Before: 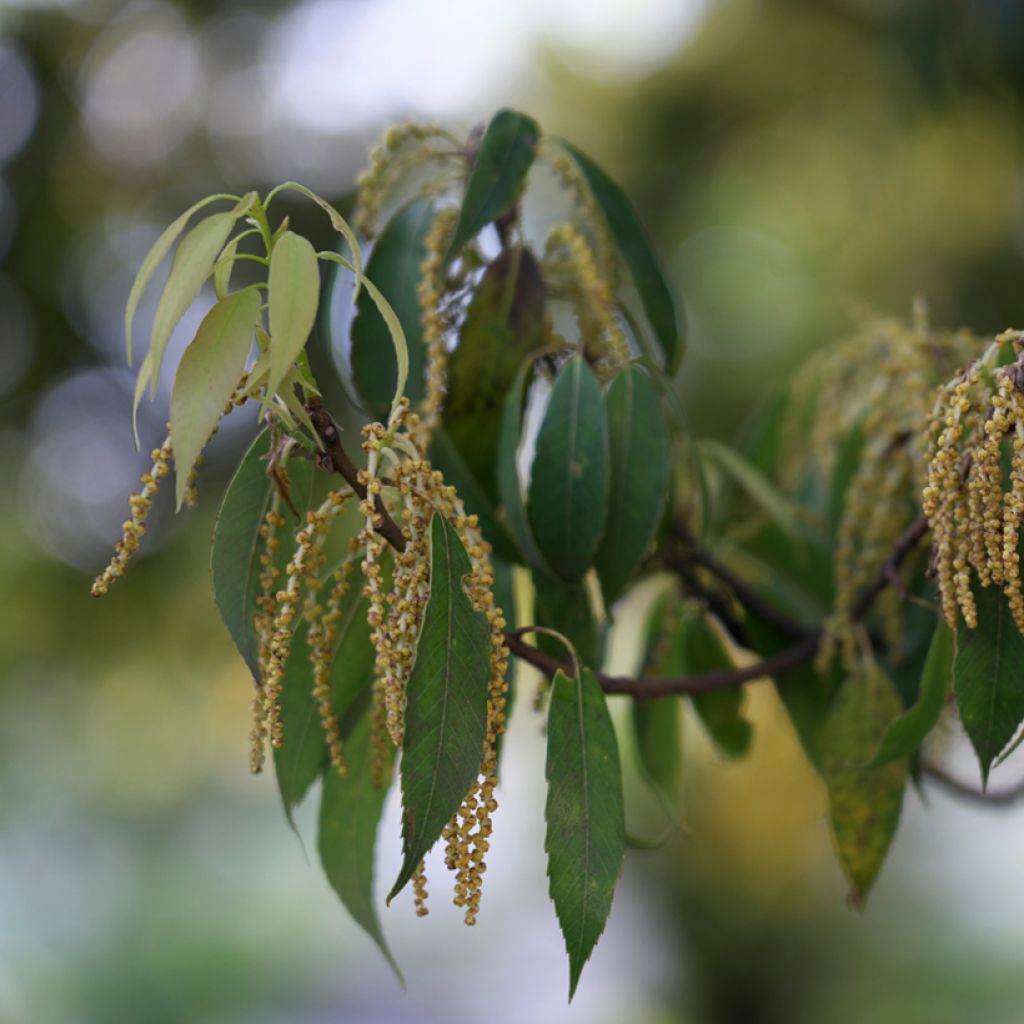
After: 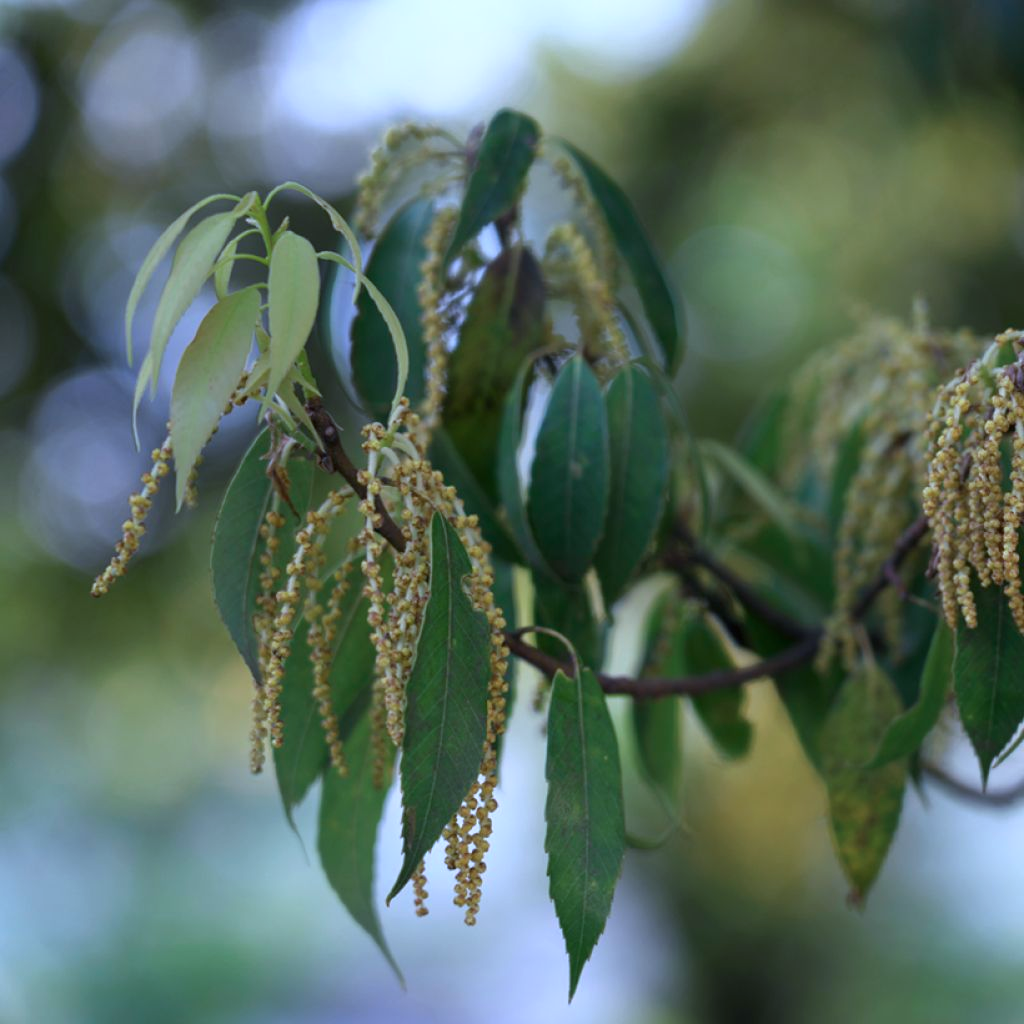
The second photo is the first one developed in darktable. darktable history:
color calibration: illuminant custom, x 0.387, y 0.387, temperature 3832.63 K
shadows and highlights: shadows -0.145, highlights 38.7
